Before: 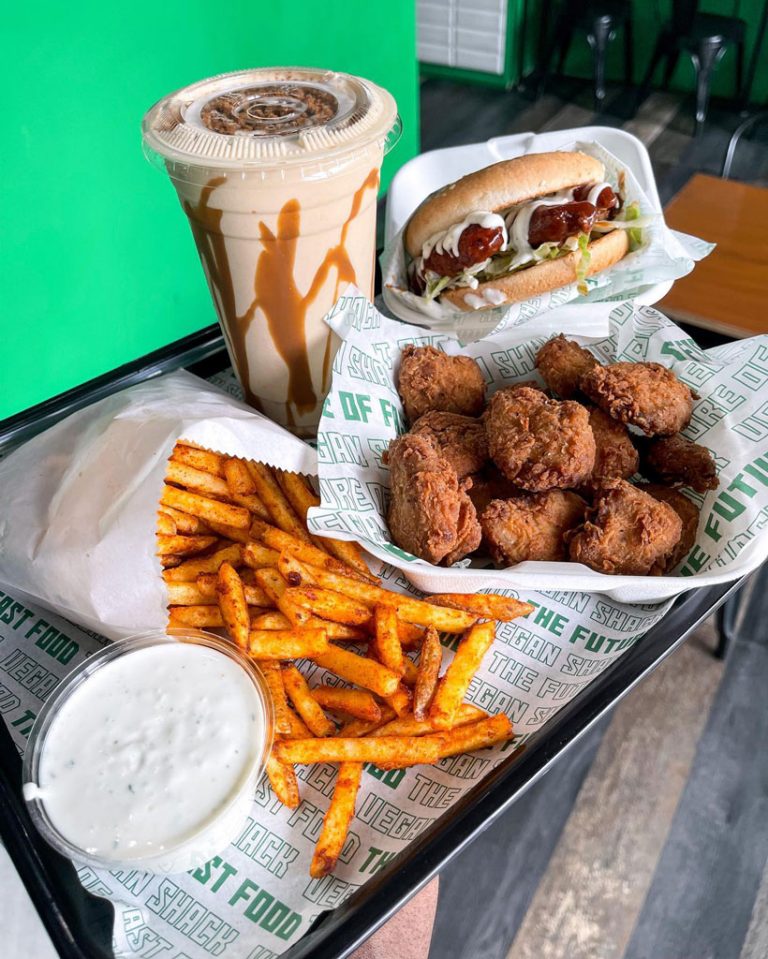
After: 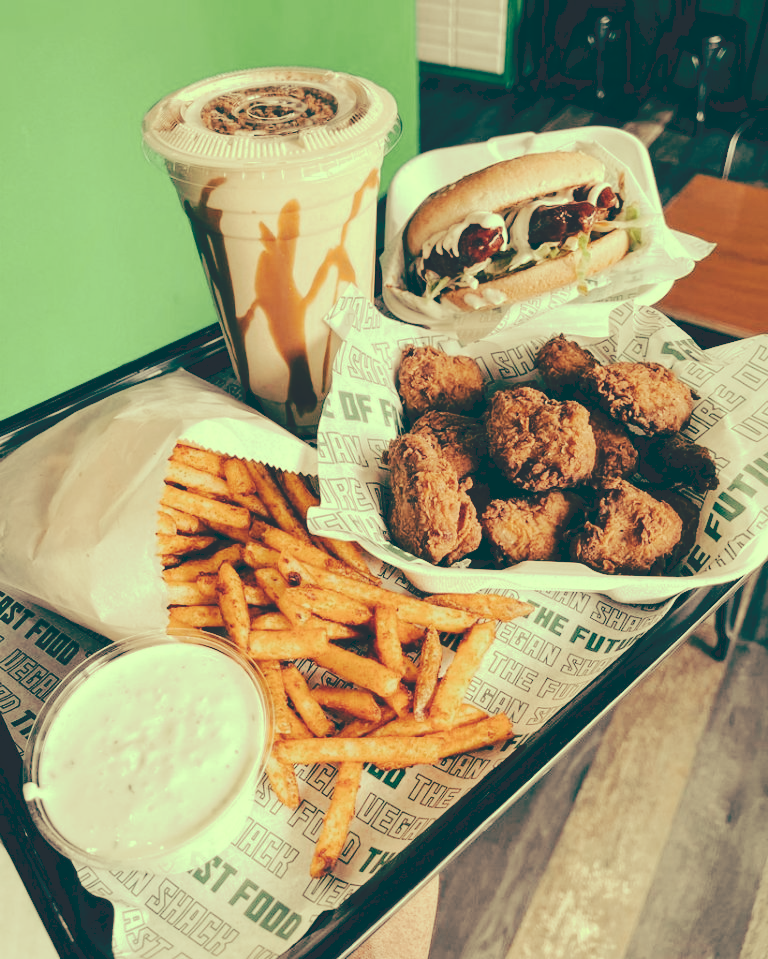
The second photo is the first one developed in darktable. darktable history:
tone curve: curves: ch0 [(0, 0) (0.003, 0.169) (0.011, 0.169) (0.025, 0.169) (0.044, 0.173) (0.069, 0.178) (0.1, 0.183) (0.136, 0.185) (0.177, 0.197) (0.224, 0.227) (0.277, 0.292) (0.335, 0.391) (0.399, 0.491) (0.468, 0.592) (0.543, 0.672) (0.623, 0.734) (0.709, 0.785) (0.801, 0.844) (0.898, 0.893) (1, 1)], preserve colors none
color look up table: target L [92.15, 92.48, 85.33, 80.4, 65.14, 62.64, 52.89, 53.58, 44.99, 32.18, 16.13, 201.48, 74.71, 74.23, 62.22, 60.2, 63.71, 59.86, 54.86, 40.26, 32.3, 10.33, 8.971, 99.23, 75.78, 76.41, 83.83, 64.93, 86.87, 66.38, 66.74, 50.52, 45.3, 47.4, 54.44, 42.89, 45.89, 52.98, 29.71, 35.1, 16.36, 10.78, 89.53, 81.44, 76.15, 66.79, 53.48, 39.47, 11], target a [-21.4, -21.68, -34.35, -45.97, -2.092, -8.572, -42.48, -19.89, -27.87, -20.63, -47.69, 0, 10.54, 17.82, 27.38, 17.41, 43.34, 54.05, 33.49, 38.25, 6.689, -30.11, -25.81, -19.02, -7.285, 17.2, 1.414, 37.38, -0.958, 12.83, 0.732, 2.531, 1.435, 44.73, 20.84, 20.12, 13.04, 23.66, -3.028, 6.27, -47.41, -30.14, -21.62, -53.79, -38.52, -2.783, -21.58, -19.83, -32.35], target b [60.42, 50.03, 59.84, 52.07, 50.32, 33.27, 32.68, 19.98, 25.71, 9.419, -8.97, -0.001, 39.55, 46.94, 50.81, 36.77, 36.72, 46.37, 24.98, 23.9, 12.57, -18.58, -20.24, 40.69, 20.75, 35.3, 32.75, 22.63, 34.43, 27.77, 4.643, 16.58, 3.086, 12.57, 14.62, 10.71, 3.595, 5.043, 2.04, -16.4, -11.8, -23.59, 34.44, 34.45, 22.02, 29.8, 5.816, 4.613, -17.49], num patches 49
